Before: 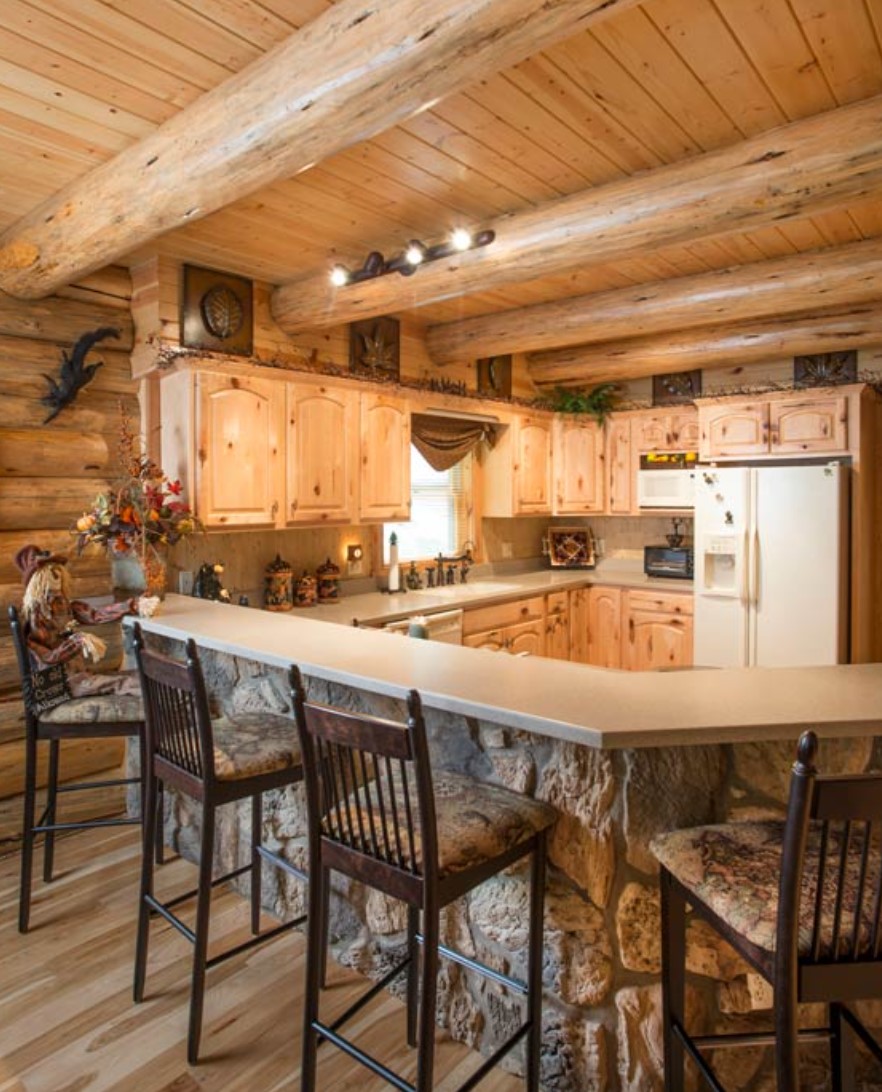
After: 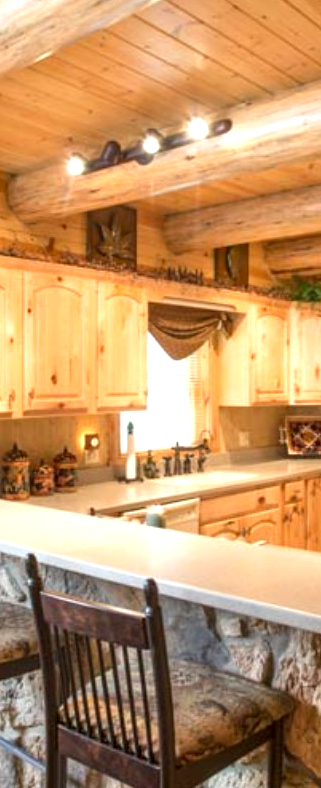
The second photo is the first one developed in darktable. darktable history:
exposure: black level correction 0.001, exposure 0.677 EV, compensate highlight preservation false
crop and rotate: left 29.847%, top 10.229%, right 33.672%, bottom 17.603%
